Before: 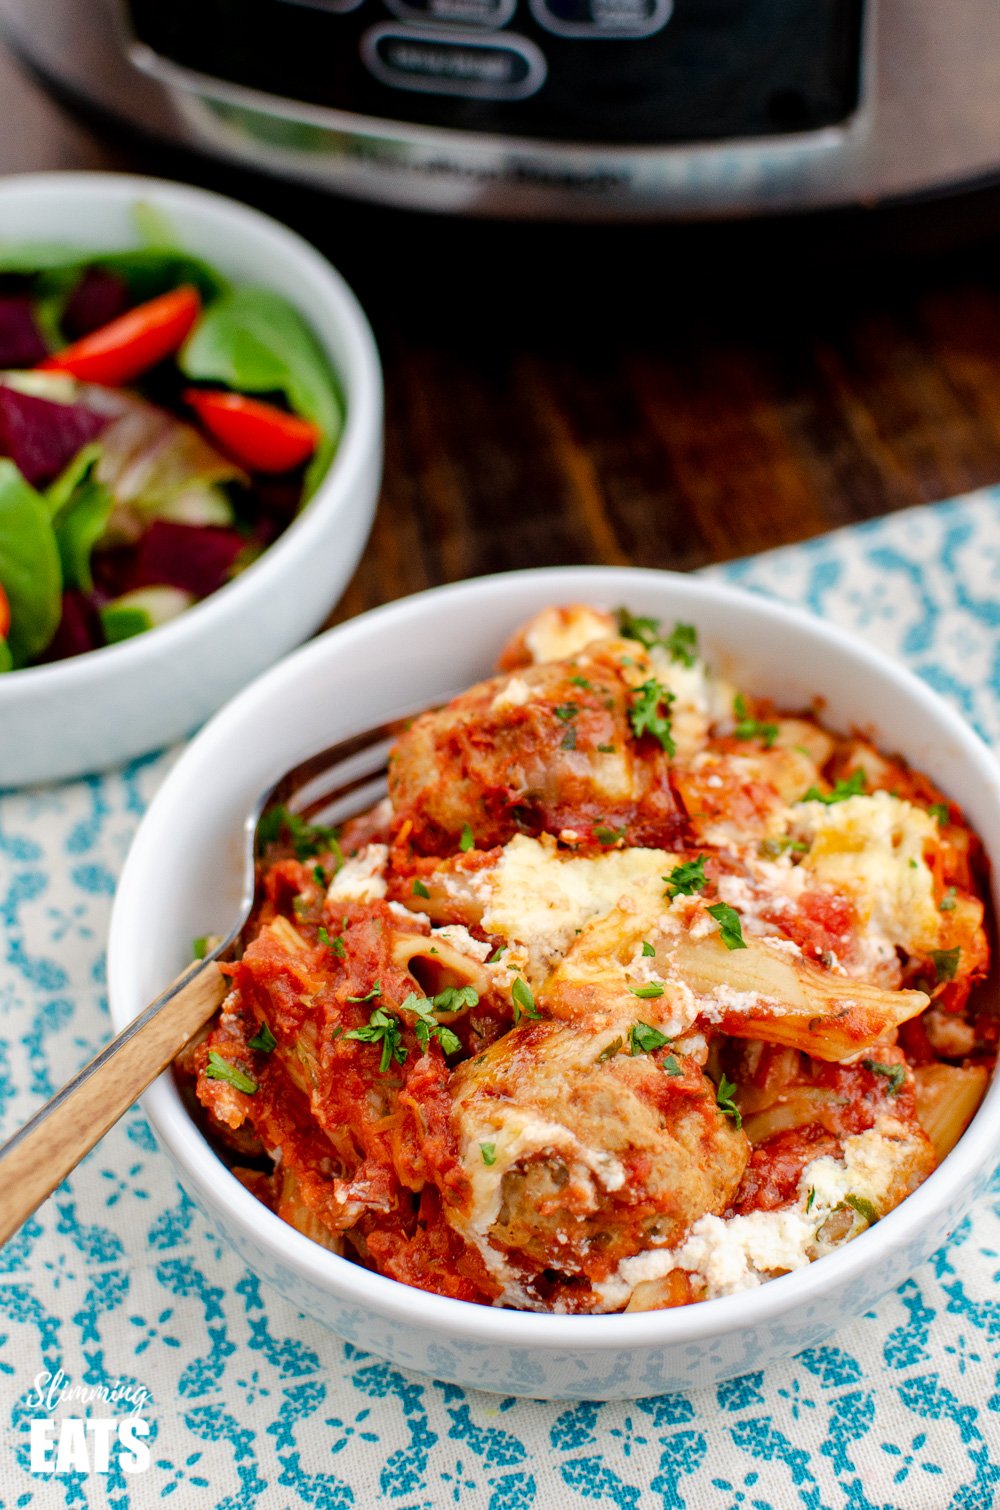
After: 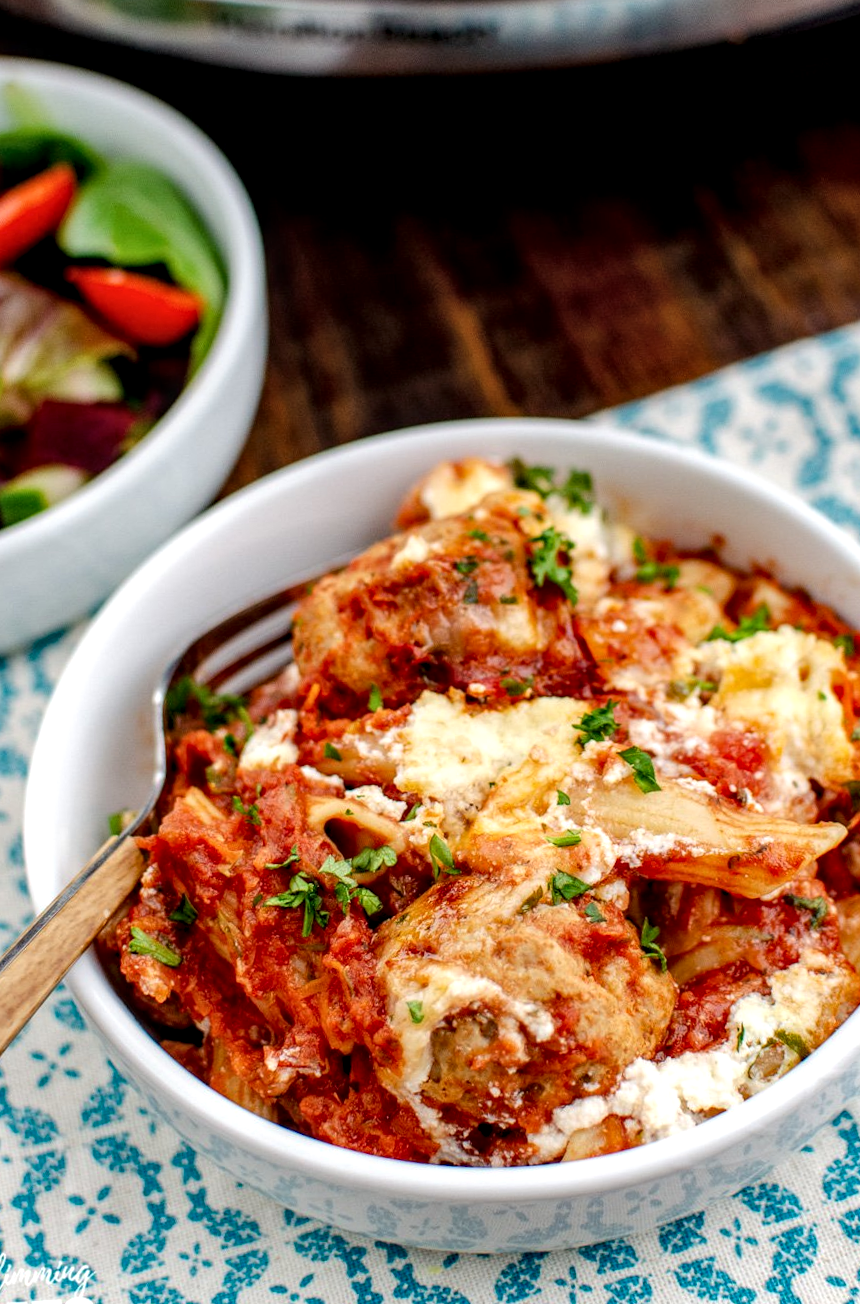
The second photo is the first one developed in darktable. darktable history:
local contrast: detail 144%
crop and rotate: angle 3.54°, left 6.097%, top 5.714%
